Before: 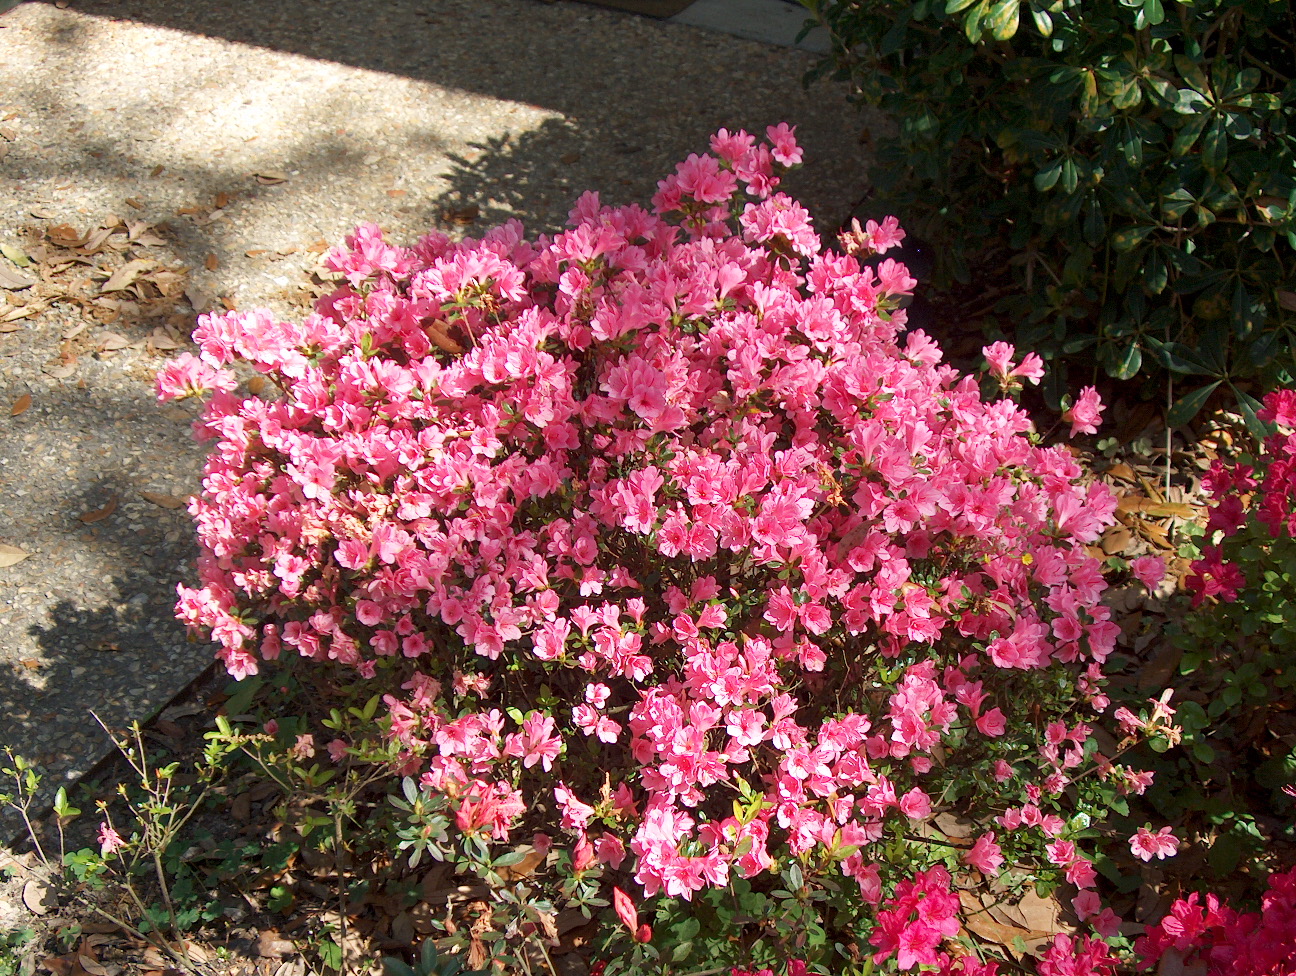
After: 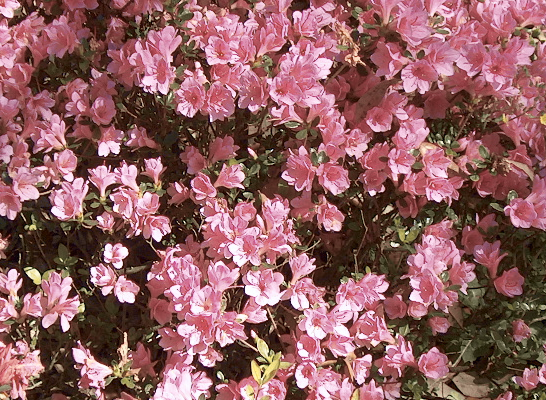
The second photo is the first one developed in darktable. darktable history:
crop: left 37.221%, top 45.169%, right 20.63%, bottom 13.777%
tone curve: curves: ch0 [(0, 0) (0.15, 0.17) (0.452, 0.437) (0.611, 0.588) (0.751, 0.749) (1, 1)]; ch1 [(0, 0) (0.325, 0.327) (0.412, 0.45) (0.453, 0.484) (0.5, 0.501) (0.541, 0.55) (0.617, 0.612) (0.695, 0.697) (1, 1)]; ch2 [(0, 0) (0.386, 0.397) (0.452, 0.459) (0.505, 0.498) (0.524, 0.547) (0.574, 0.566) (0.633, 0.641) (1, 1)], color space Lab, independent channels, preserve colors none
contrast brightness saturation: contrast 0.1, saturation -0.36
